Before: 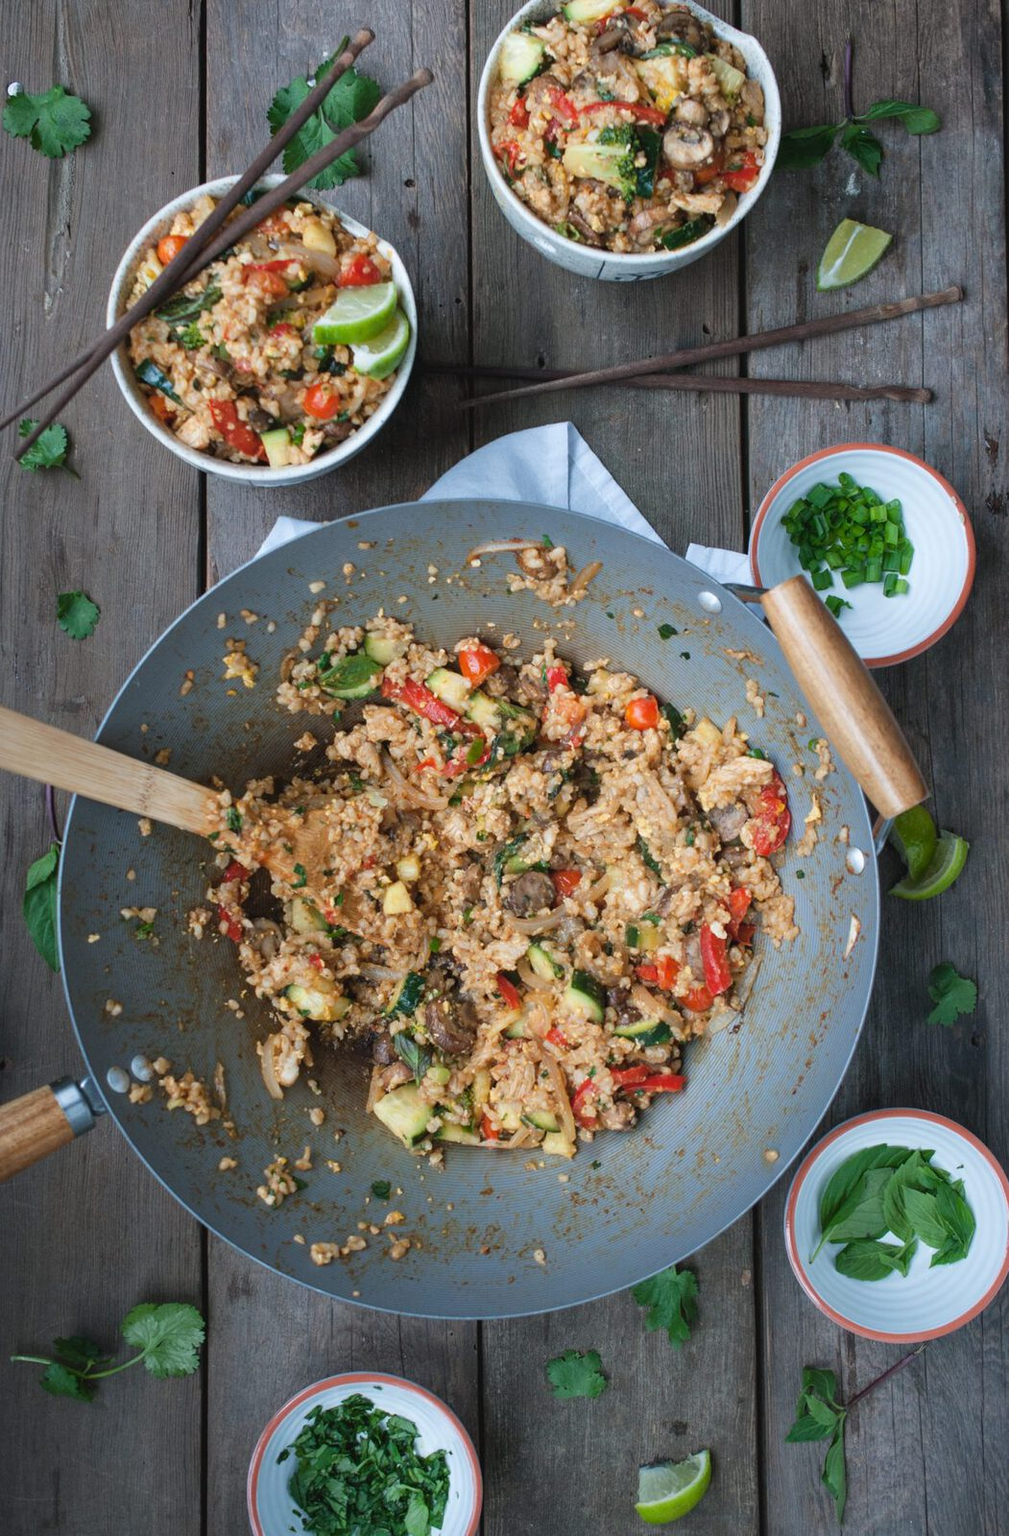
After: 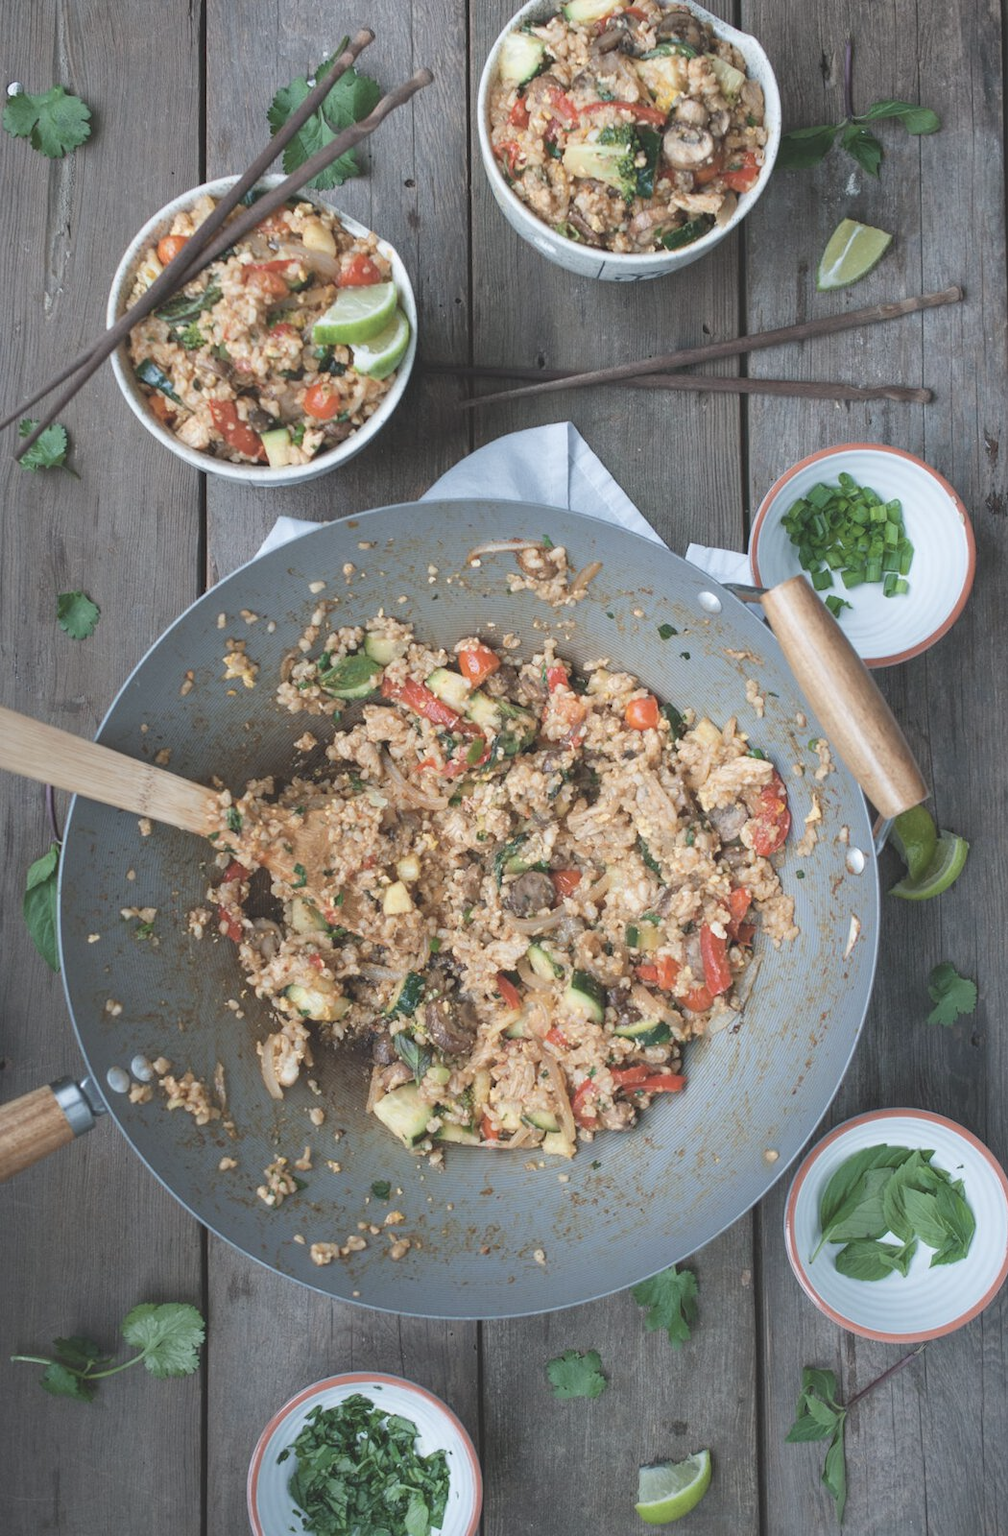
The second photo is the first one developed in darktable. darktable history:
contrast brightness saturation: contrast -0.26, saturation -0.43
exposure: exposure 0.6 EV, compensate highlight preservation false
